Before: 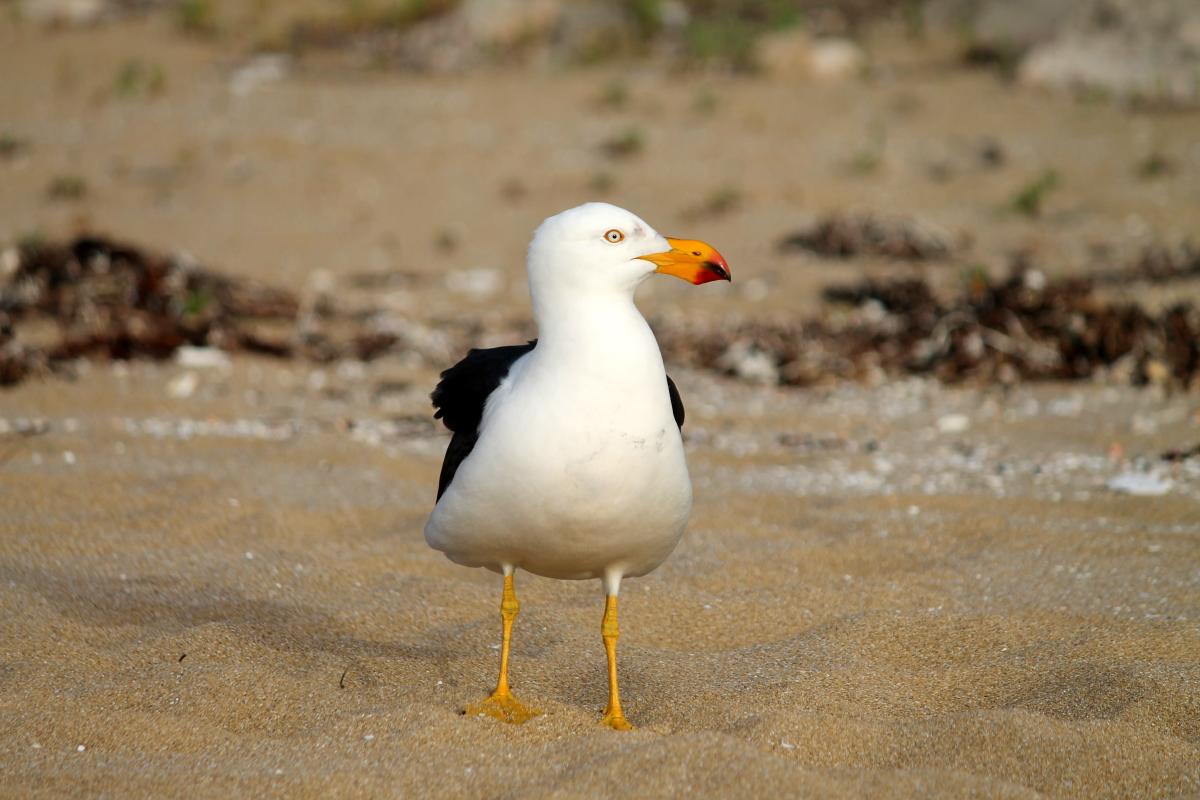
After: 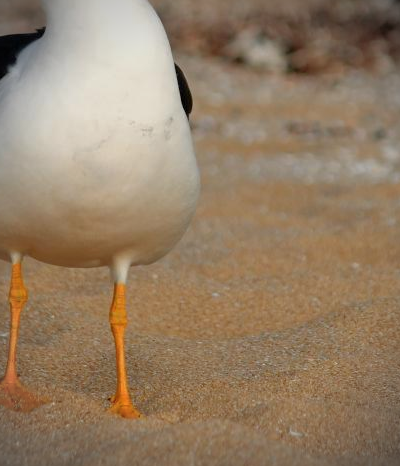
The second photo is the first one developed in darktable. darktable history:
tone equalizer: -8 EV 0.281 EV, -7 EV 0.417 EV, -6 EV 0.446 EV, -5 EV 0.265 EV, -3 EV -0.273 EV, -2 EV -0.427 EV, -1 EV -0.416 EV, +0 EV -0.248 EV, edges refinement/feathering 500, mask exposure compensation -1.57 EV, preserve details no
vignetting: on, module defaults
color zones: curves: ch1 [(0.263, 0.53) (0.376, 0.287) (0.487, 0.512) (0.748, 0.547) (1, 0.513)]; ch2 [(0.262, 0.45) (0.751, 0.477)]
crop: left 41.022%, top 39.03%, right 25.588%, bottom 2.657%
